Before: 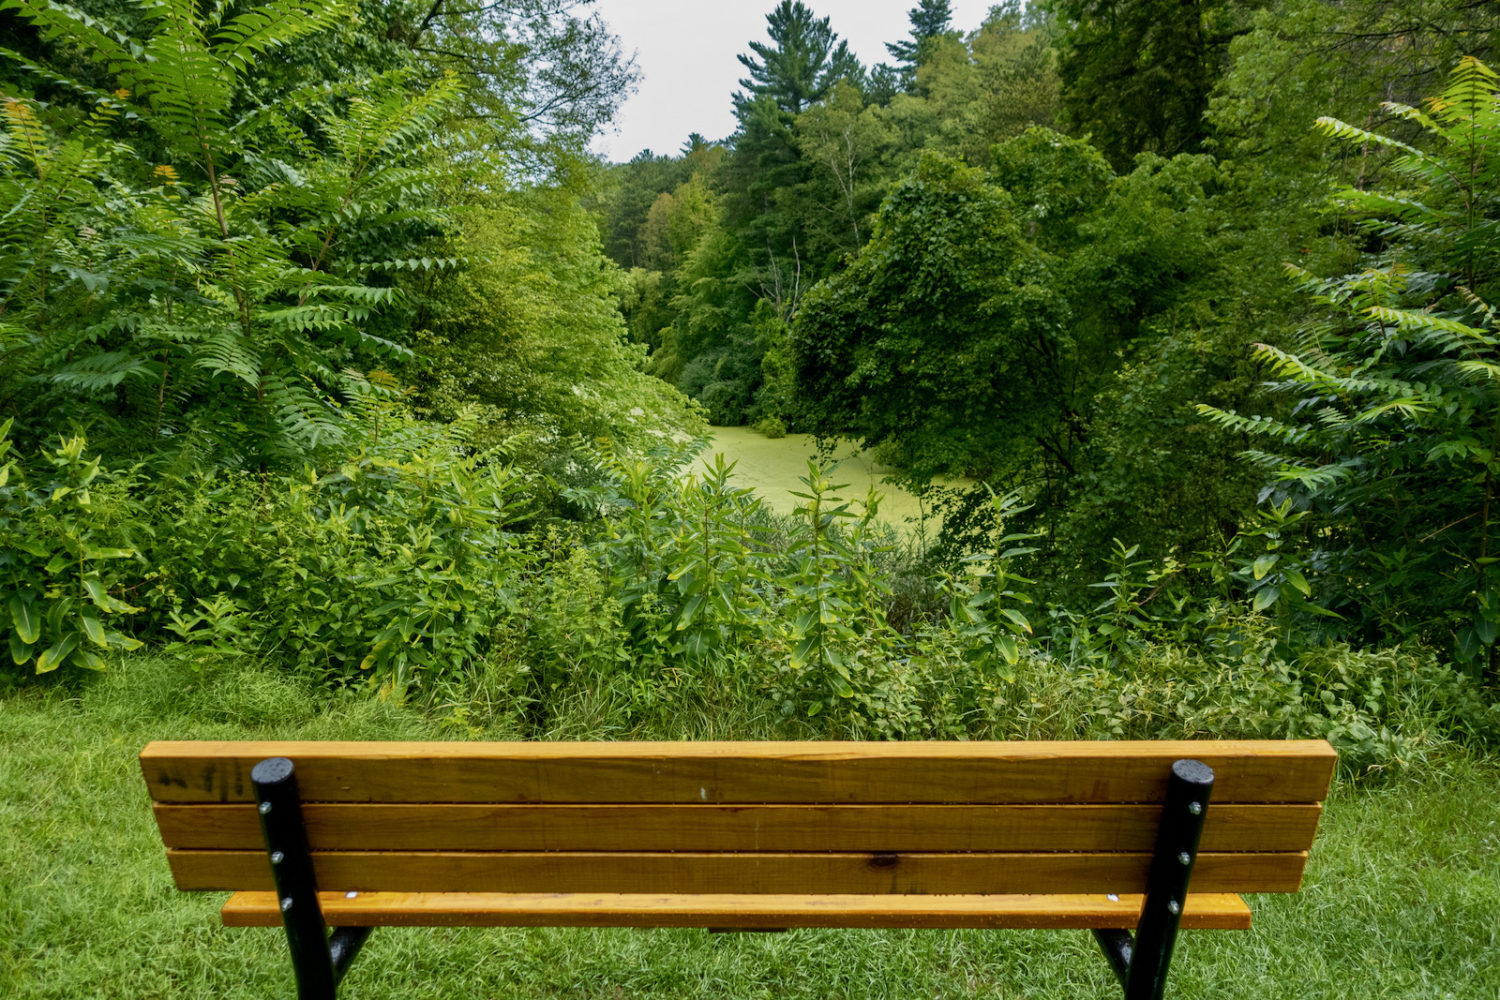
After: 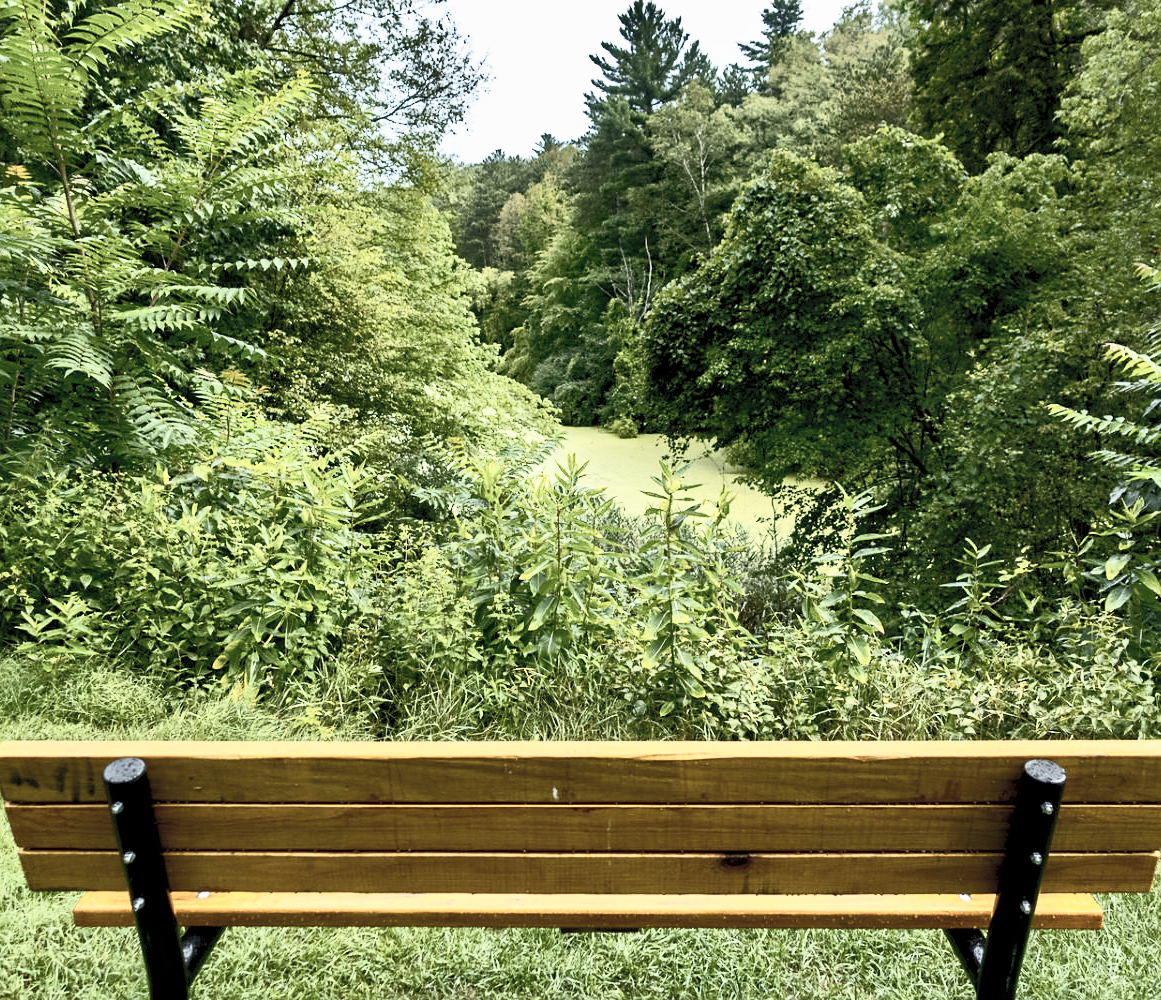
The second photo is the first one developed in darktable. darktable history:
shadows and highlights: low approximation 0.01, soften with gaussian
sharpen: radius 1.458, amount 0.398, threshold 1.271
crop: left 9.88%, right 12.664%
contrast brightness saturation: contrast 0.57, brightness 0.57, saturation -0.34
